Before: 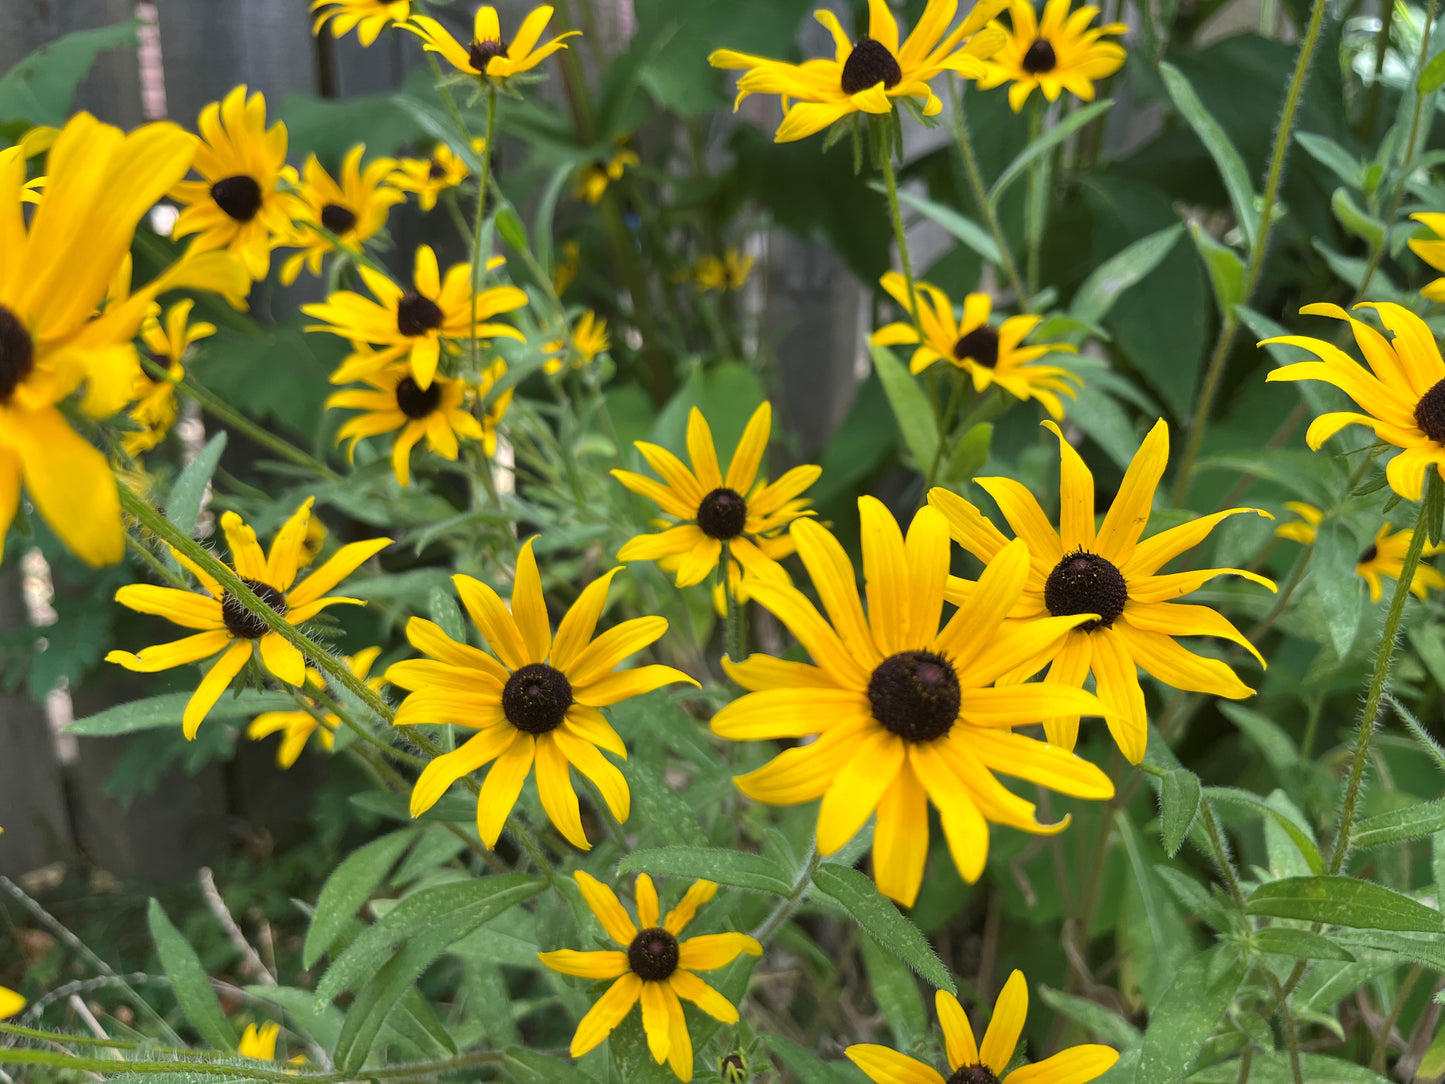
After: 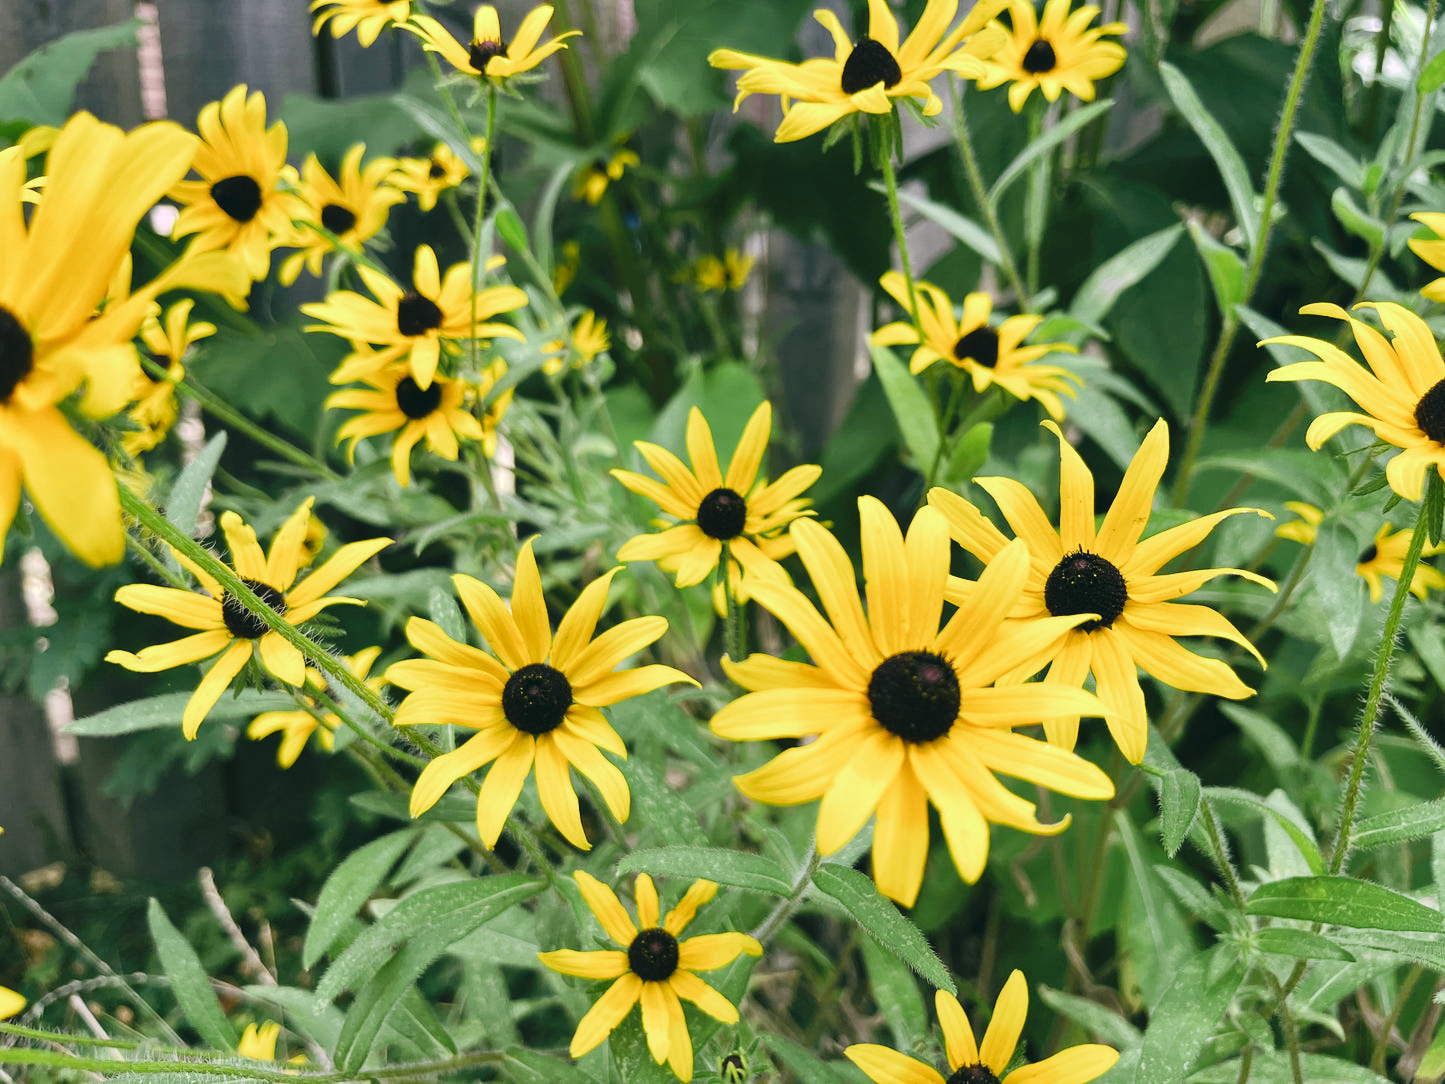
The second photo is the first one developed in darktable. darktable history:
tone curve: curves: ch0 [(0, 0) (0.003, 0.042) (0.011, 0.043) (0.025, 0.047) (0.044, 0.059) (0.069, 0.07) (0.1, 0.085) (0.136, 0.107) (0.177, 0.139) (0.224, 0.185) (0.277, 0.258) (0.335, 0.34) (0.399, 0.434) (0.468, 0.526) (0.543, 0.623) (0.623, 0.709) (0.709, 0.794) (0.801, 0.866) (0.898, 0.919) (1, 1)], preserve colors none
color look up table: target L [101.83, 98.42, 91.95, 85.73, 75.63, 70.49, 70.93, 70.28, 52.98, 50.78, 25.52, 201.25, 84.61, 80.57, 70.53, 60.46, 57.16, 61.27, 55.58, 49.46, 47.46, 43.63, 30.27, 24.55, 23.4, 9.722, 96.53, 76.55, 75.72, 63.94, 64.26, 58.74, 53.73, 48.64, 56.46, 38.37, 34.04, 34.18, 17.13, 18.76, 14.32, 92.32, 89.39, 69.79, 63.56, 66.14, 42.12, 32.62, 12.25], target a [-2.765, -26.35, -29.57, -18.59, -18.45, -1.486, -51.64, -24.48, -43.2, -21.07, -22.07, 0, 12.03, 4.698, 26.91, 39.76, 31.22, 6.415, 50.34, 68.12, 55.93, 24.29, 2.74, 29.41, -5.442, 13.09, 15.28, 9.616, 29.72, 24.97, 50.47, 63.94, 15.19, 5.965, 55.41, 51.42, 32.91, 45.98, 9.613, 24.72, 18.91, -26.34, -21.1, -1.169, -6.884, -27.02, -8.6, -12.74, -20.31], target b [14.68, 38.44, 16.85, 7.01, 21.95, 9.504, 40.33, 56.2, 32.87, 36.59, 14.37, -0.001, 23.11, 59.33, 47.77, 56.39, 18.74, 35.76, 41.97, 16.17, 50.05, 41.96, 2.315, 32.59, 23.11, 11.57, -7.29, -8.373, -2.279, -33.62, -7.483, -30.61, -58.19, -12.93, -50.29, -15.96, 2.116, -48.41, -30.53, -43.98, -17.83, -3.404, -18.68, -31.82, -11.45, 0.684, -31, -11.76, -6.171], num patches 49
